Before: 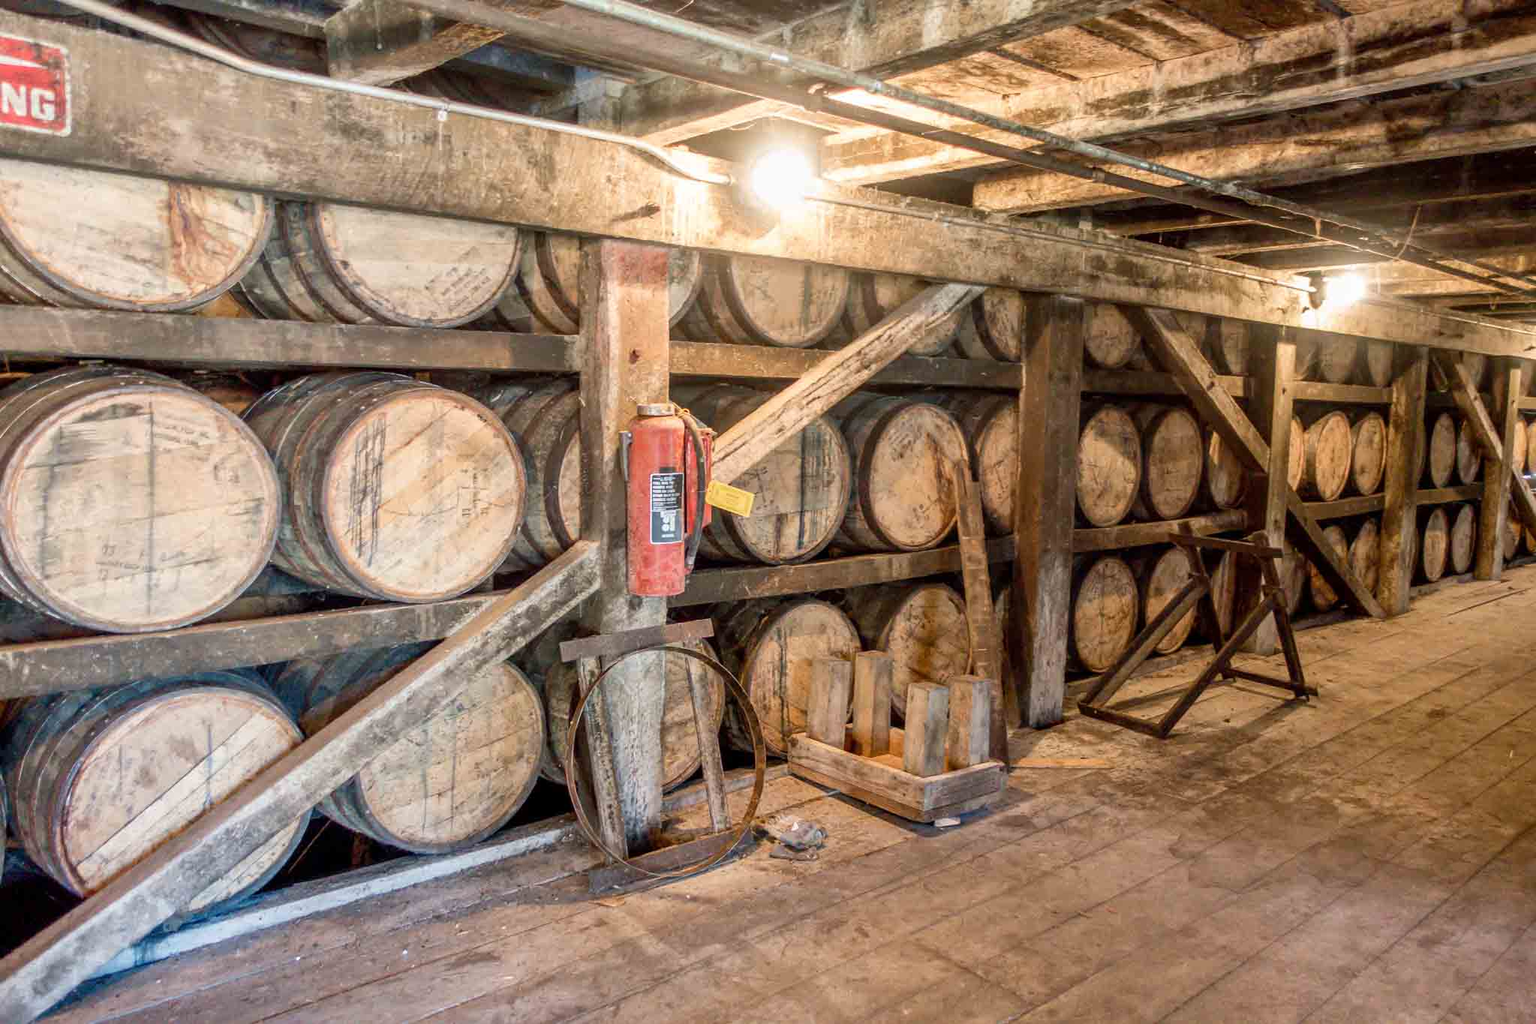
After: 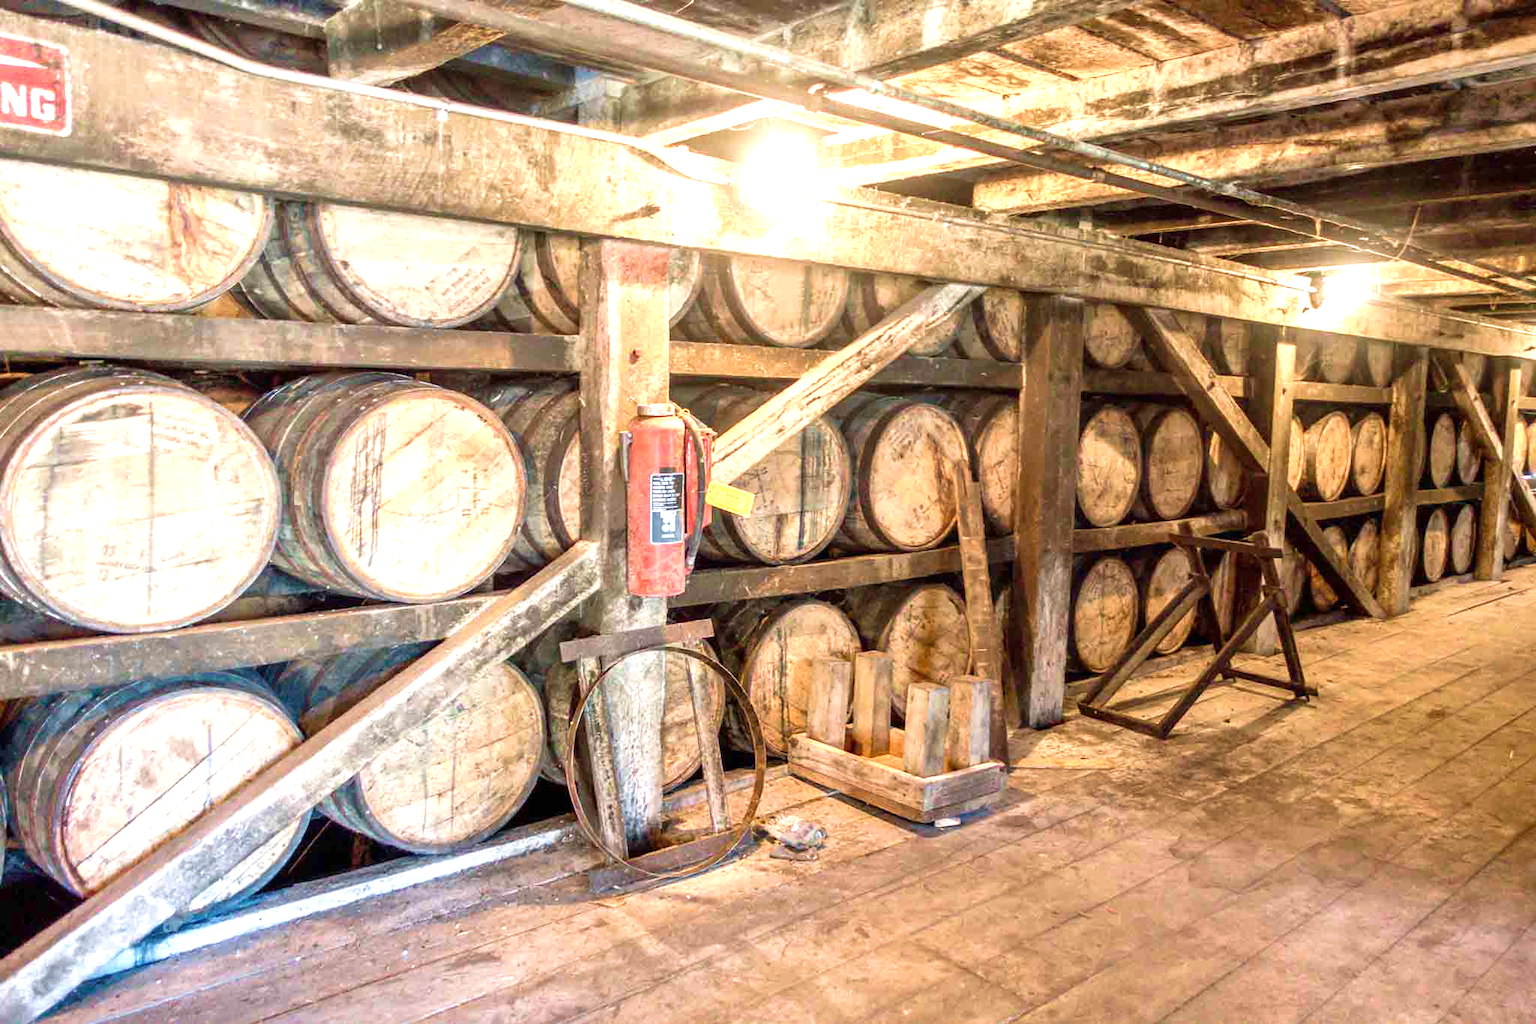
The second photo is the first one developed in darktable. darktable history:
exposure: black level correction 0, exposure 0.9 EV, compensate highlight preservation false
white balance: emerald 1
velvia: on, module defaults
